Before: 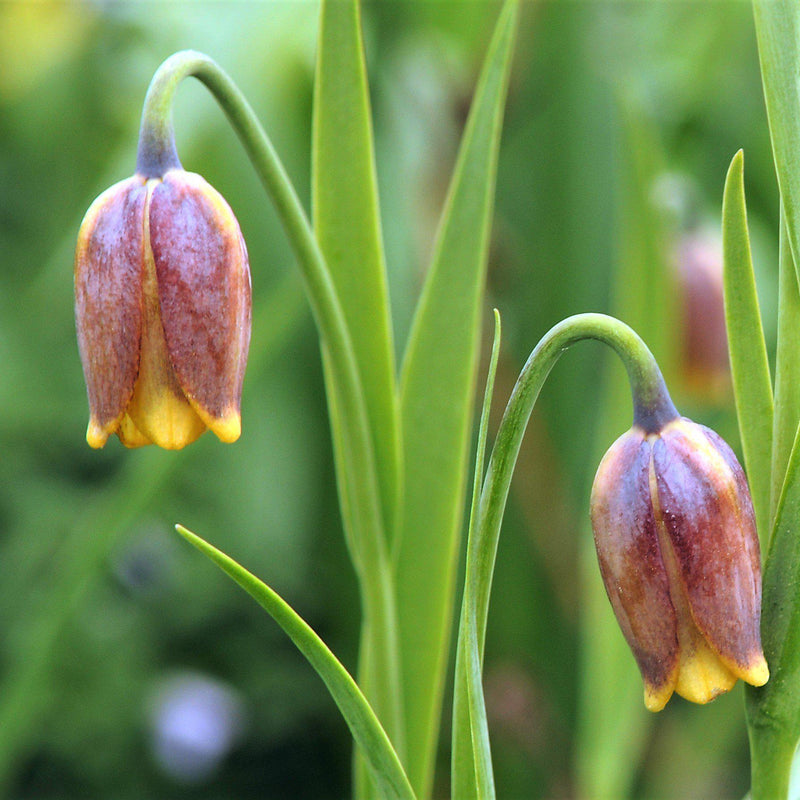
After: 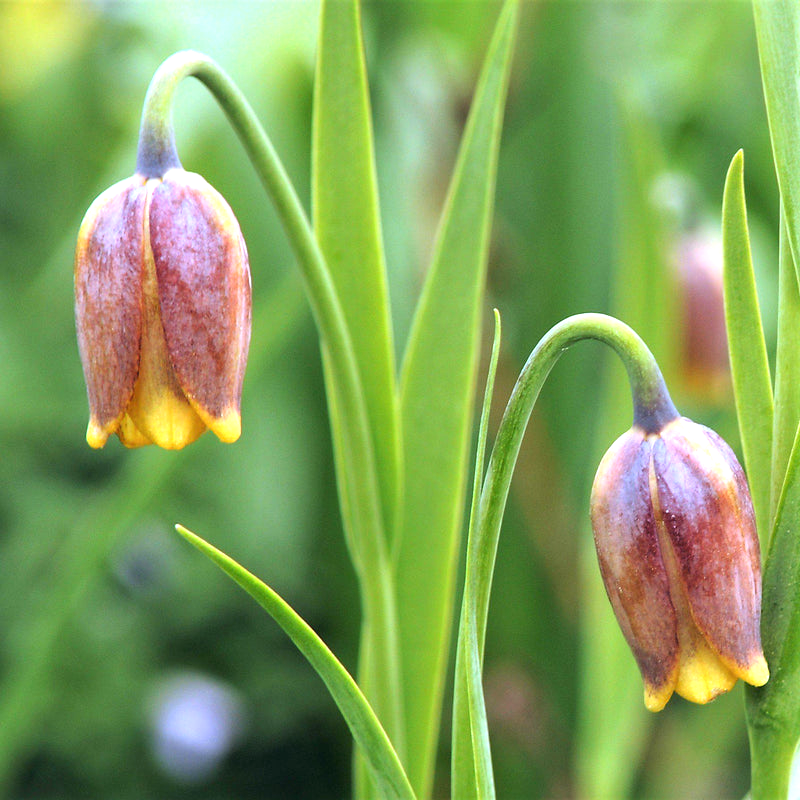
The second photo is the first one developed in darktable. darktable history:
exposure: exposure 0.481 EV, compensate highlight preservation false
